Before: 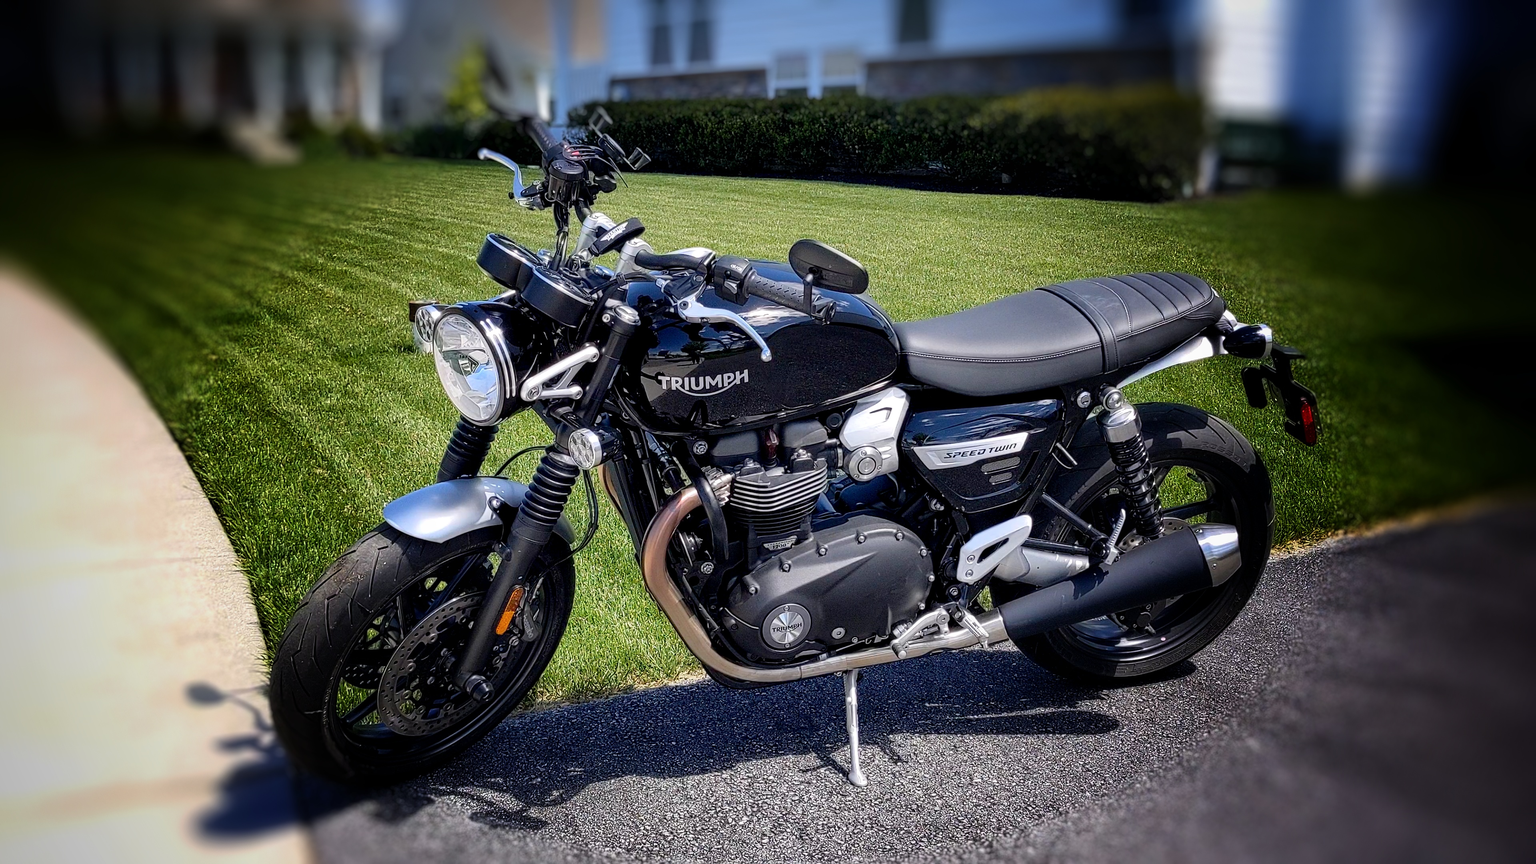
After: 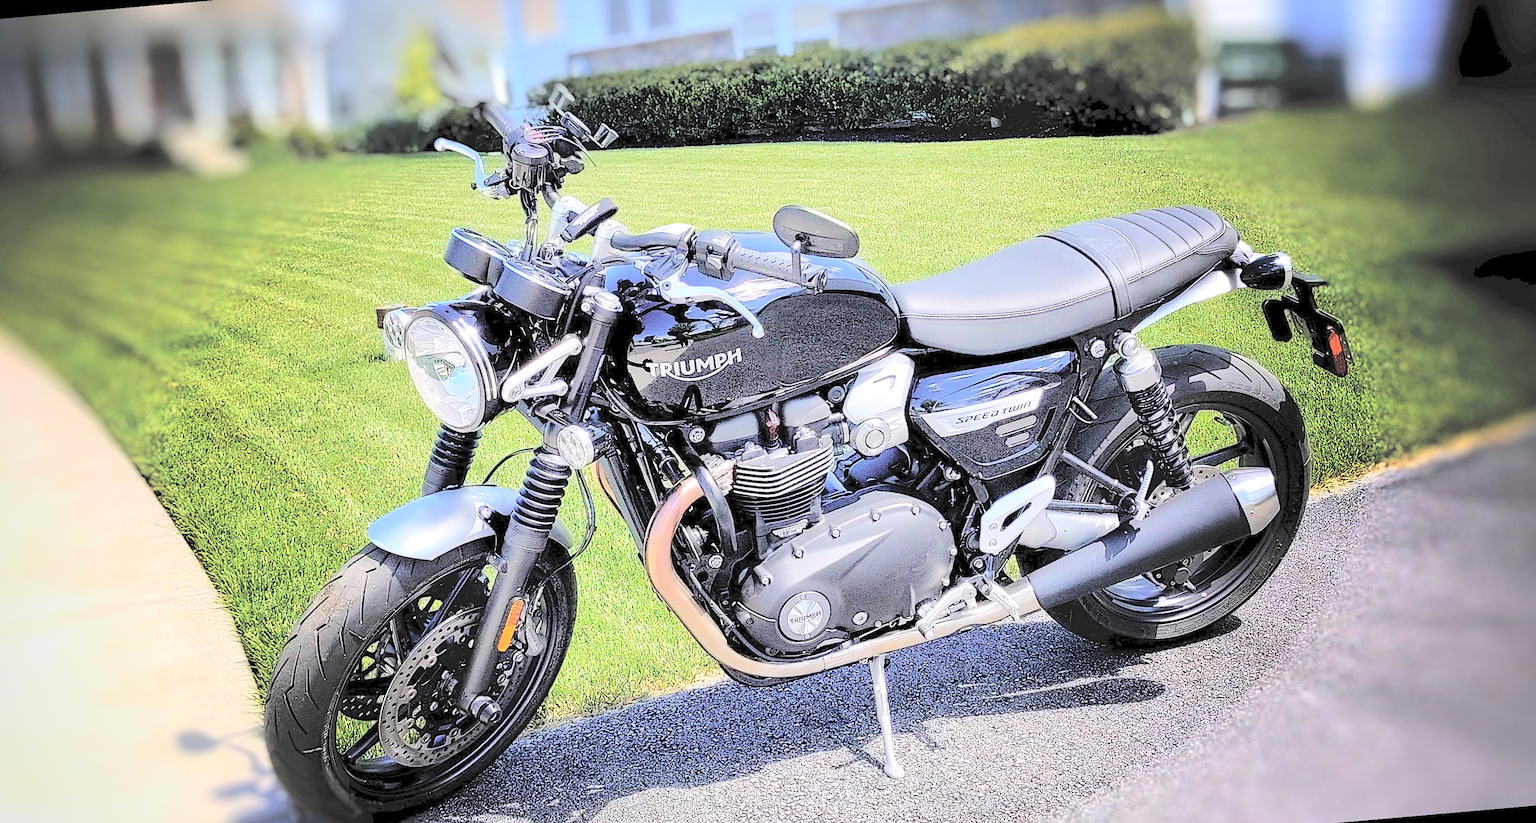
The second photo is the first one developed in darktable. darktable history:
tone equalizer: -7 EV 0.15 EV, -6 EV 0.6 EV, -5 EV 1.15 EV, -4 EV 1.33 EV, -3 EV 1.15 EV, -2 EV 0.6 EV, -1 EV 0.15 EV, mask exposure compensation -0.5 EV
contrast brightness saturation: brightness 1
sharpen: on, module defaults
rotate and perspective: rotation -5°, crop left 0.05, crop right 0.952, crop top 0.11, crop bottom 0.89
